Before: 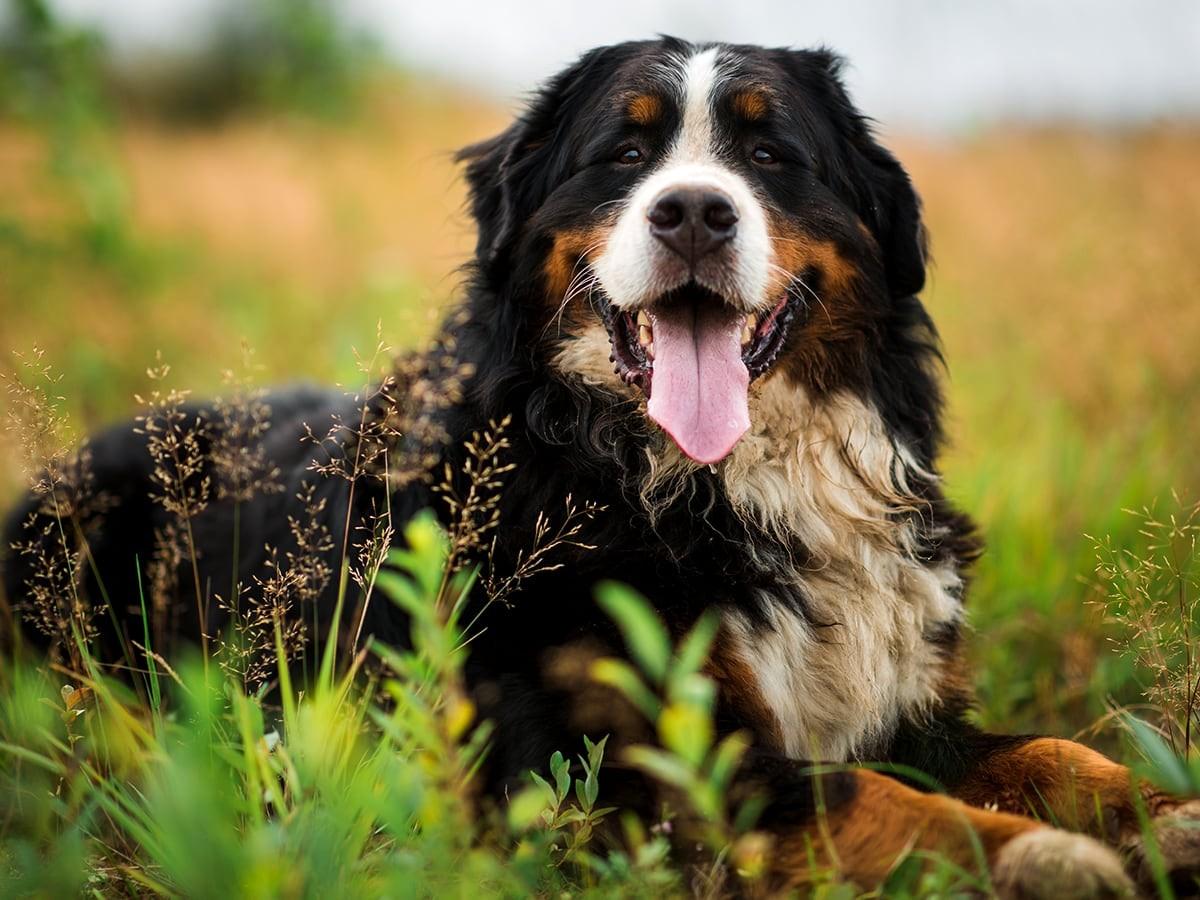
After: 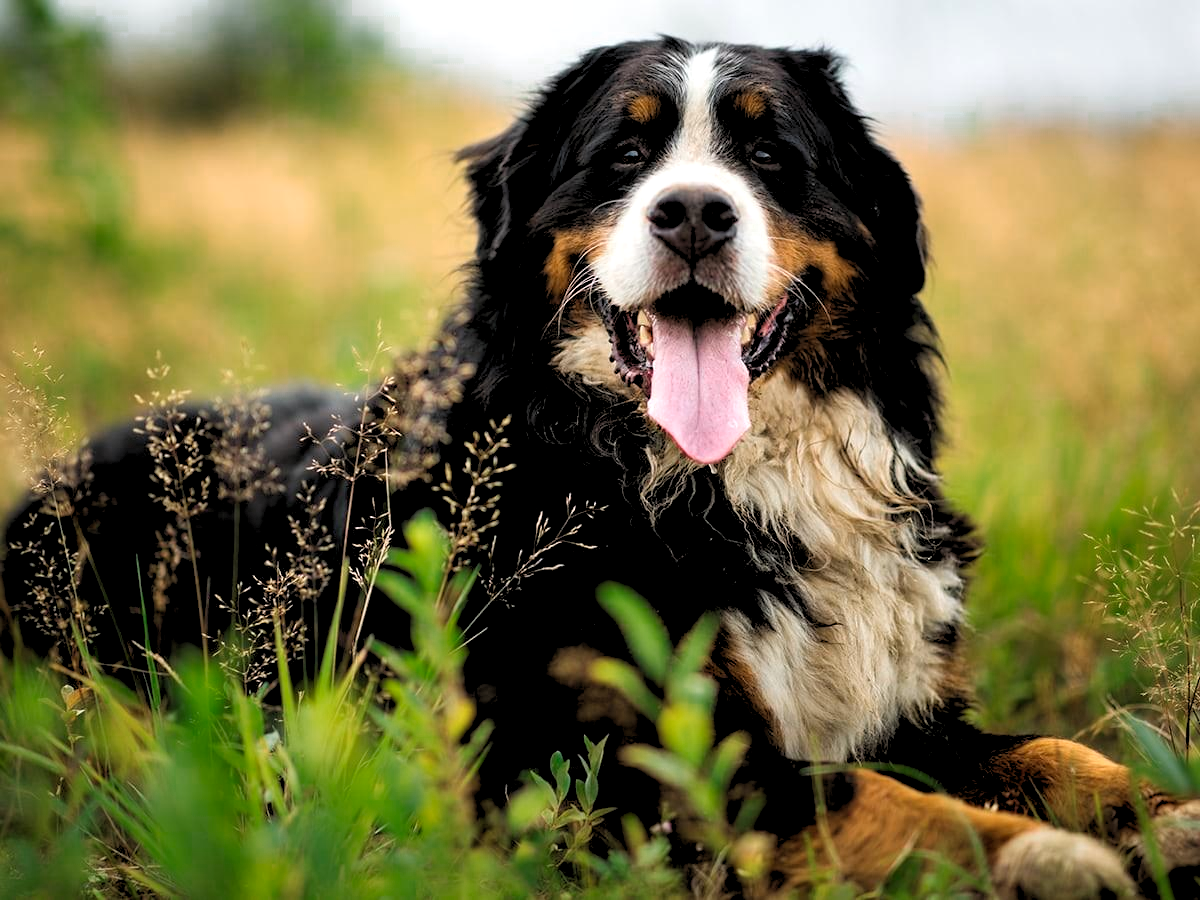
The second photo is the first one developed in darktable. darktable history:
color zones: curves: ch0 [(0, 0.558) (0.143, 0.548) (0.286, 0.447) (0.429, 0.259) (0.571, 0.5) (0.714, 0.5) (0.857, 0.593) (1, 0.558)]; ch1 [(0, 0.543) (0.01, 0.544) (0.12, 0.492) (0.248, 0.458) (0.5, 0.534) (0.748, 0.5) (0.99, 0.469) (1, 0.543)]; ch2 [(0, 0.507) (0.143, 0.522) (0.286, 0.505) (0.429, 0.5) (0.571, 0.5) (0.714, 0.5) (0.857, 0.5) (1, 0.507)]
rgb levels: levels [[0.013, 0.434, 0.89], [0, 0.5, 1], [0, 0.5, 1]]
